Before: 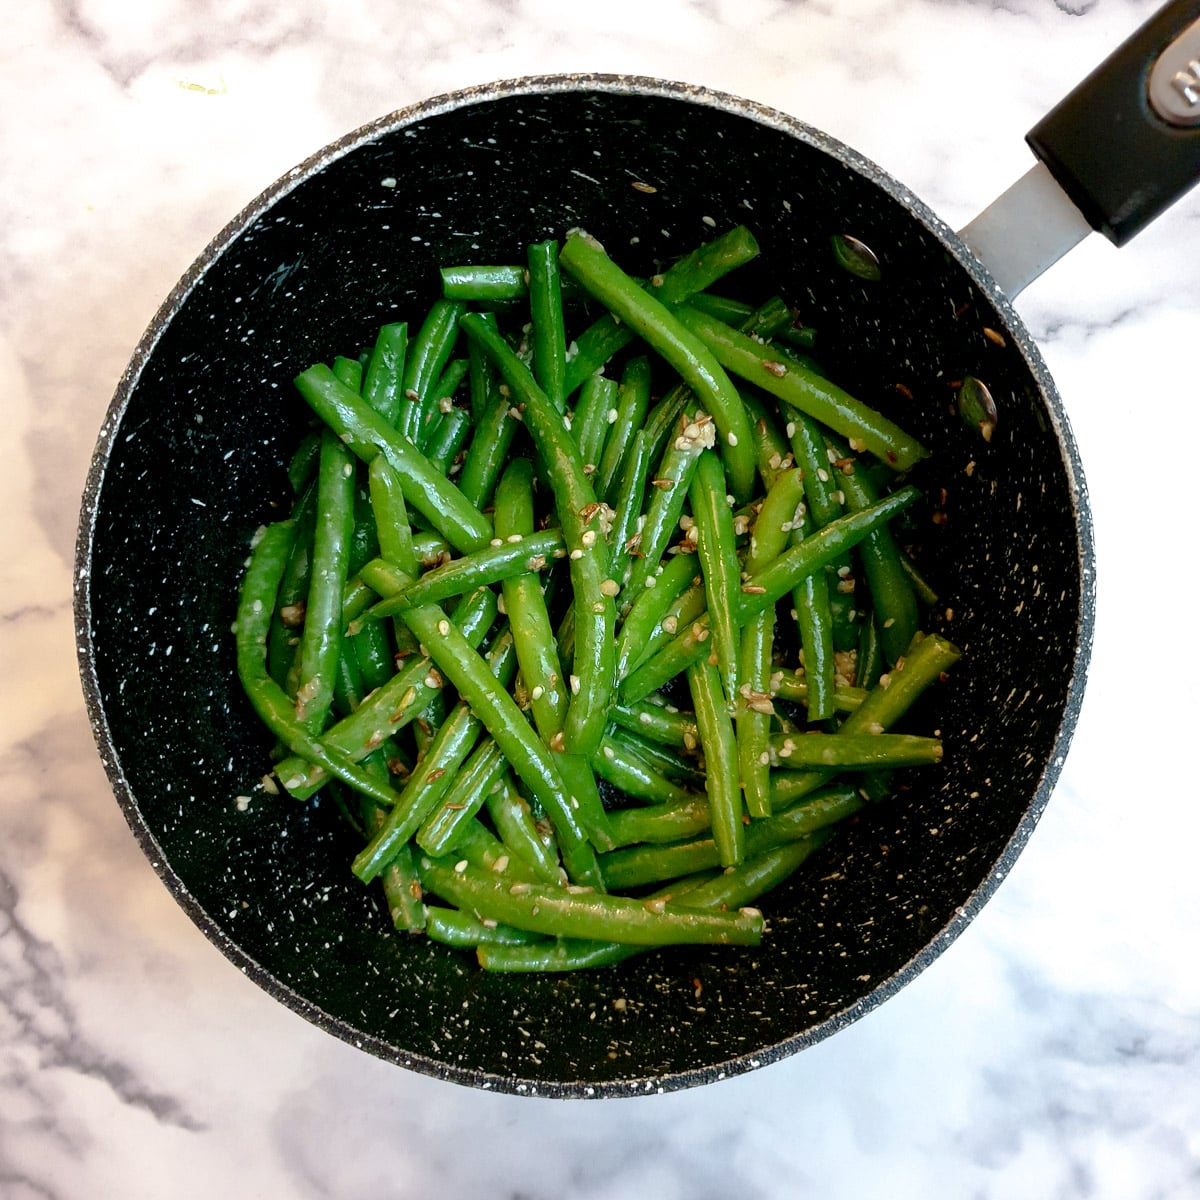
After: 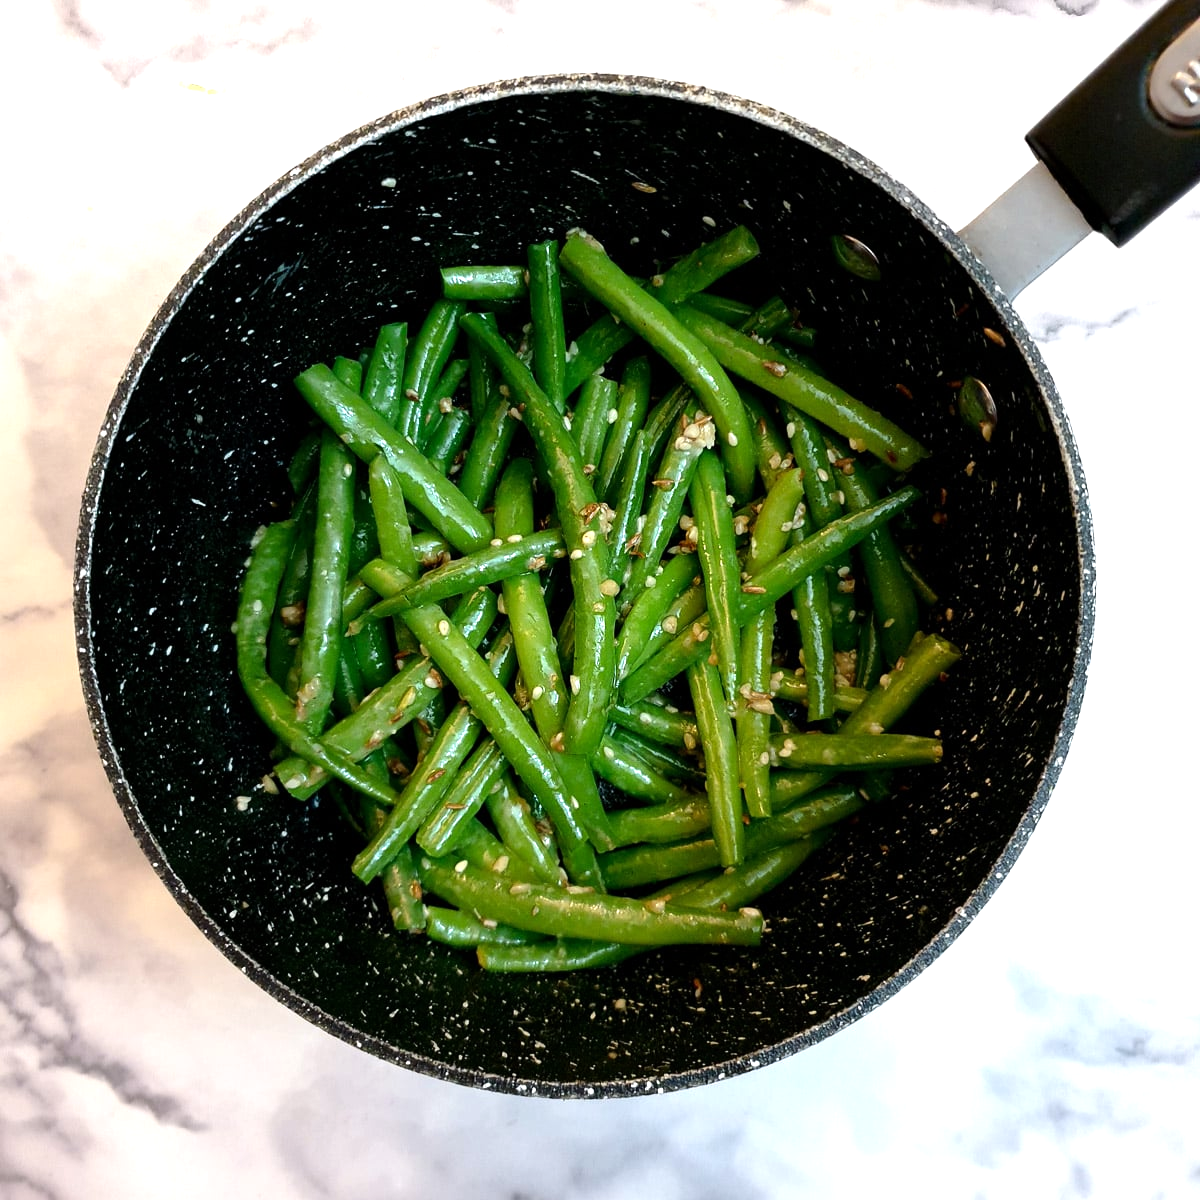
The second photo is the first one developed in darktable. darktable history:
tone equalizer: -8 EV -0.432 EV, -7 EV -0.361 EV, -6 EV -0.342 EV, -5 EV -0.239 EV, -3 EV 0.208 EV, -2 EV 0.333 EV, -1 EV 0.365 EV, +0 EV 0.443 EV, edges refinement/feathering 500, mask exposure compensation -1.57 EV, preserve details no
